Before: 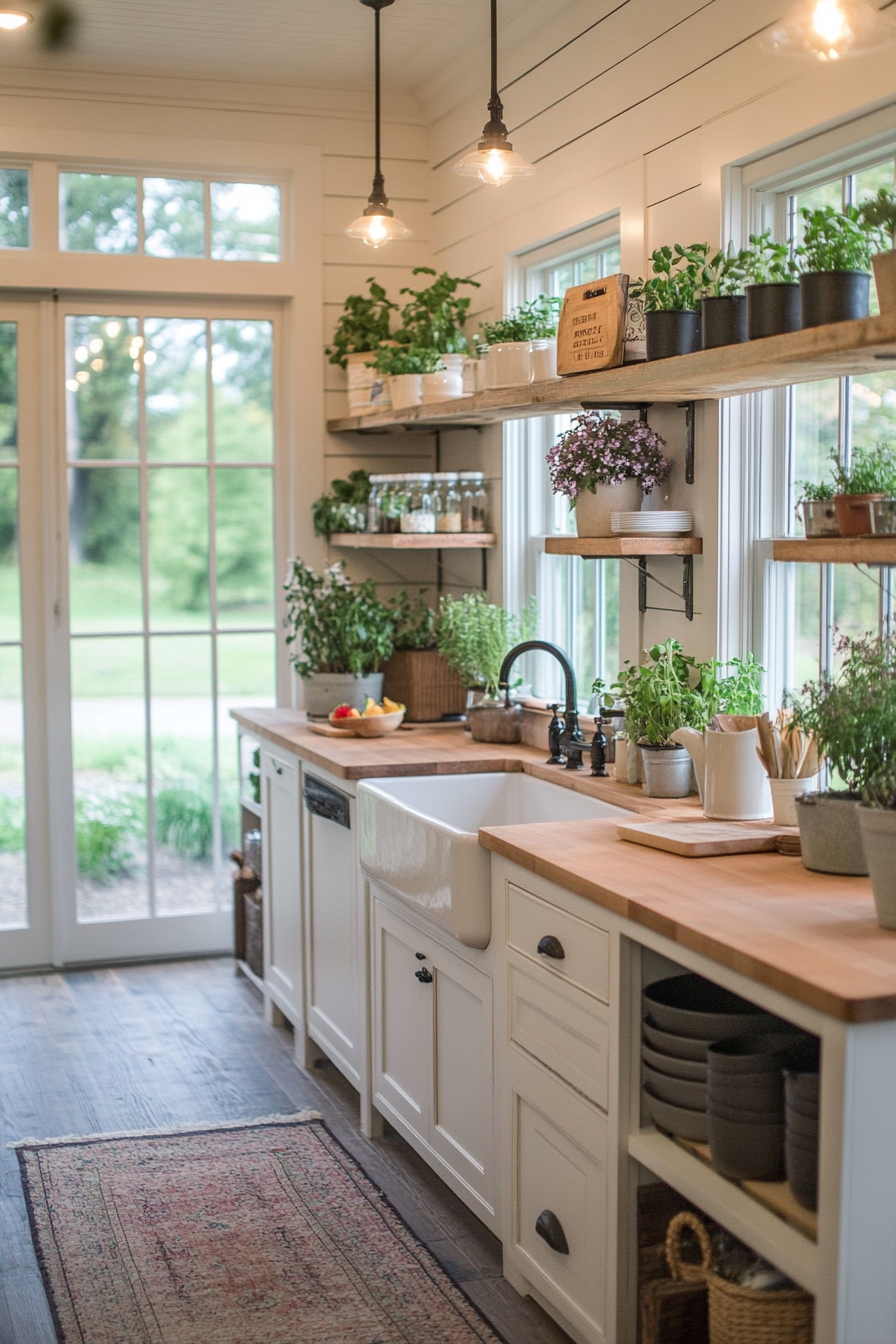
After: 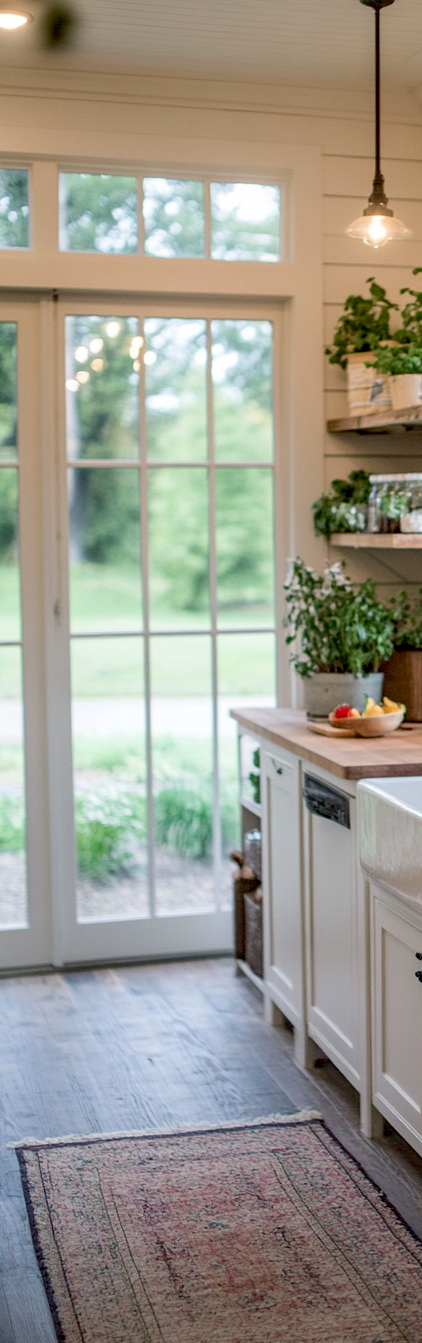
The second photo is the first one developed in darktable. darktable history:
crop and rotate: left 0.027%, top 0%, right 52.816%
exposure: black level correction 0.017, exposure -0.005 EV, compensate exposure bias true, compensate highlight preservation false
